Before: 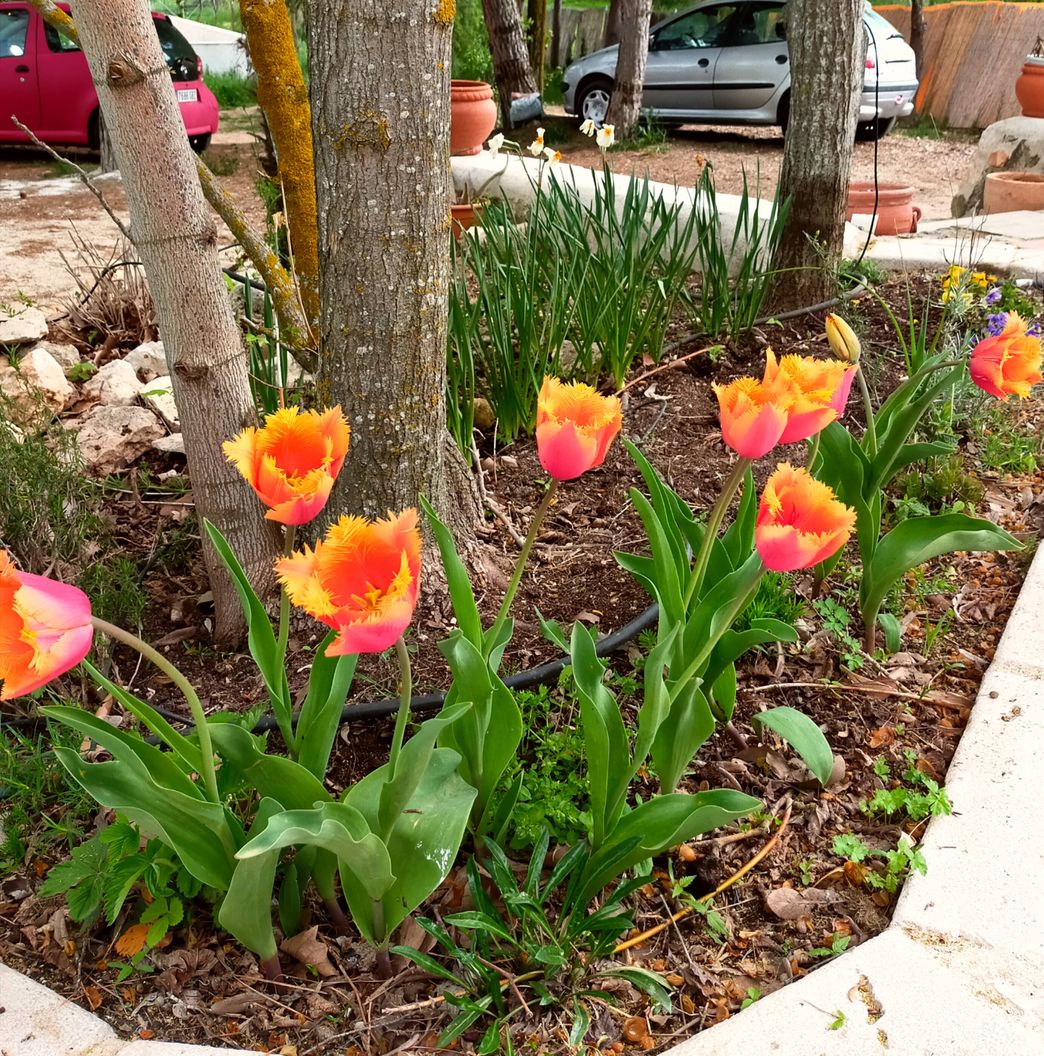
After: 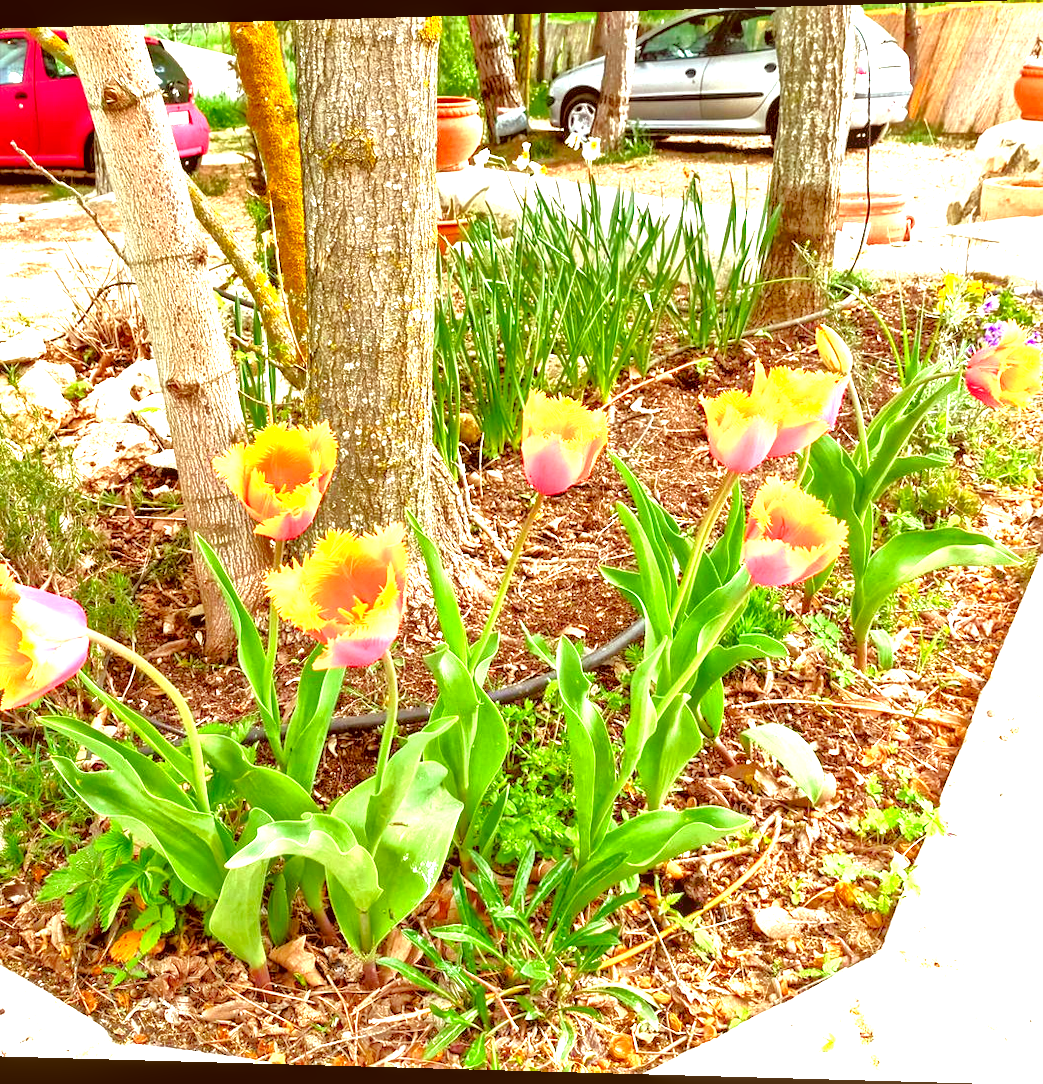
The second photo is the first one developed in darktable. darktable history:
color calibration: x 0.37, y 0.382, temperature 4313.32 K
levels: levels [0.026, 0.507, 0.987]
exposure: black level correction 0, exposure 1.9 EV, compensate highlight preservation false
color balance rgb: perceptual saturation grading › global saturation 20%, perceptual saturation grading › highlights -25%, perceptual saturation grading › shadows 25%
rotate and perspective: lens shift (horizontal) -0.055, automatic cropping off
tone equalizer: -7 EV 0.15 EV, -6 EV 0.6 EV, -5 EV 1.15 EV, -4 EV 1.33 EV, -3 EV 1.15 EV, -2 EV 0.6 EV, -1 EV 0.15 EV, mask exposure compensation -0.5 EV
local contrast: on, module defaults
color correction: highlights a* 1.12, highlights b* 24.26, shadows a* 15.58, shadows b* 24.26
